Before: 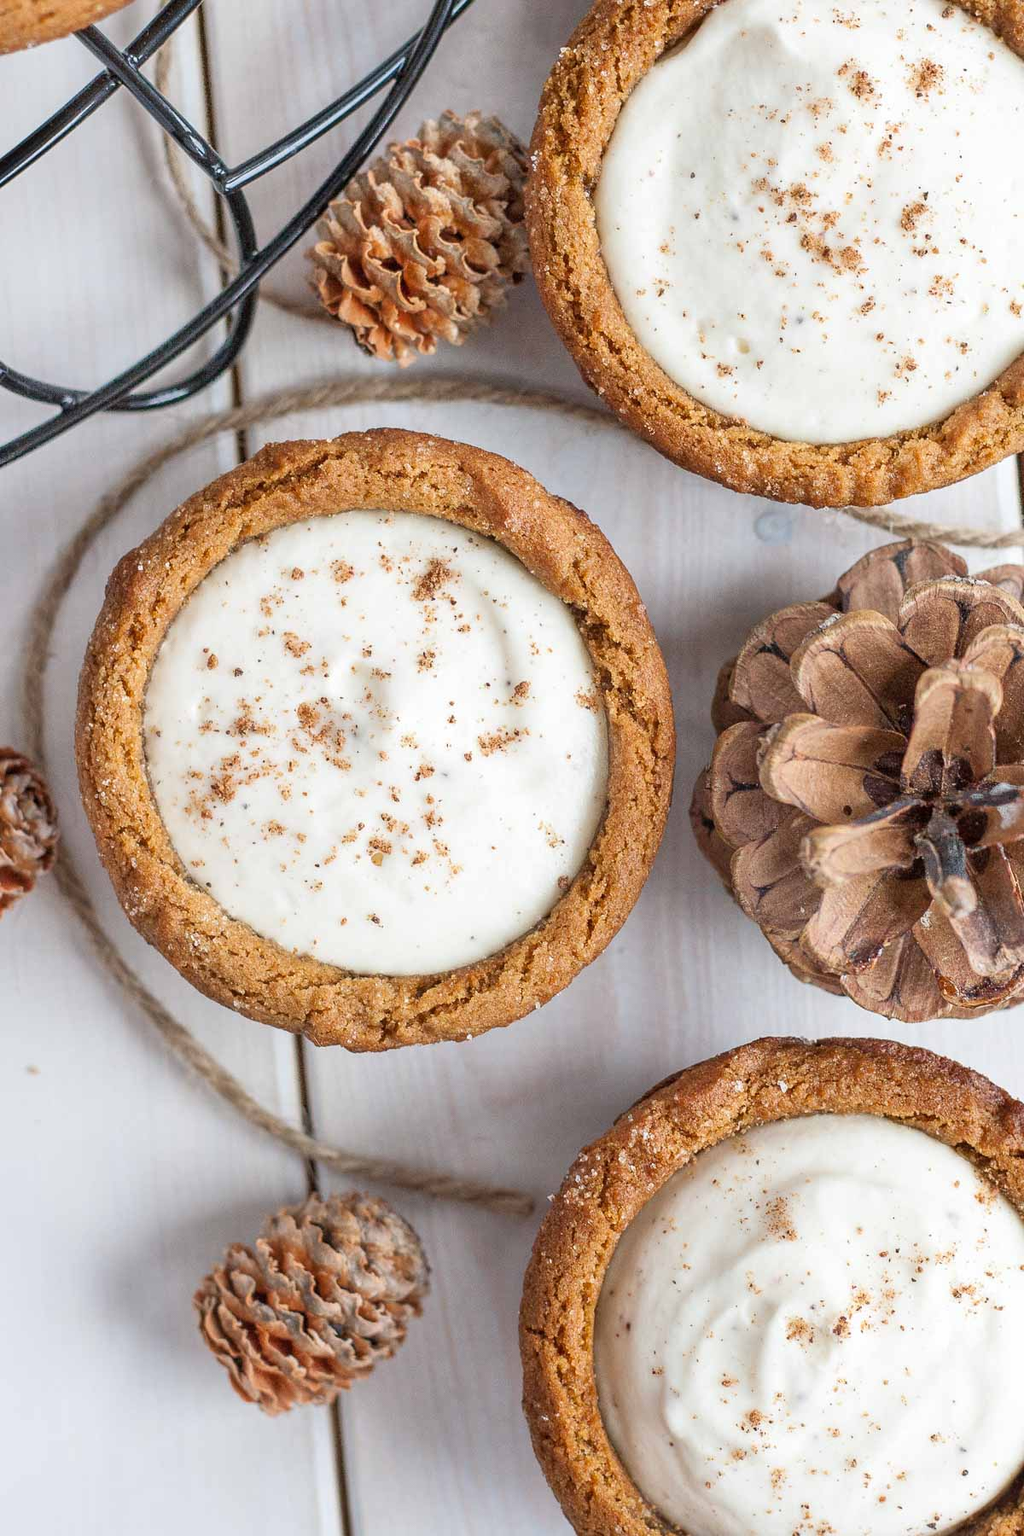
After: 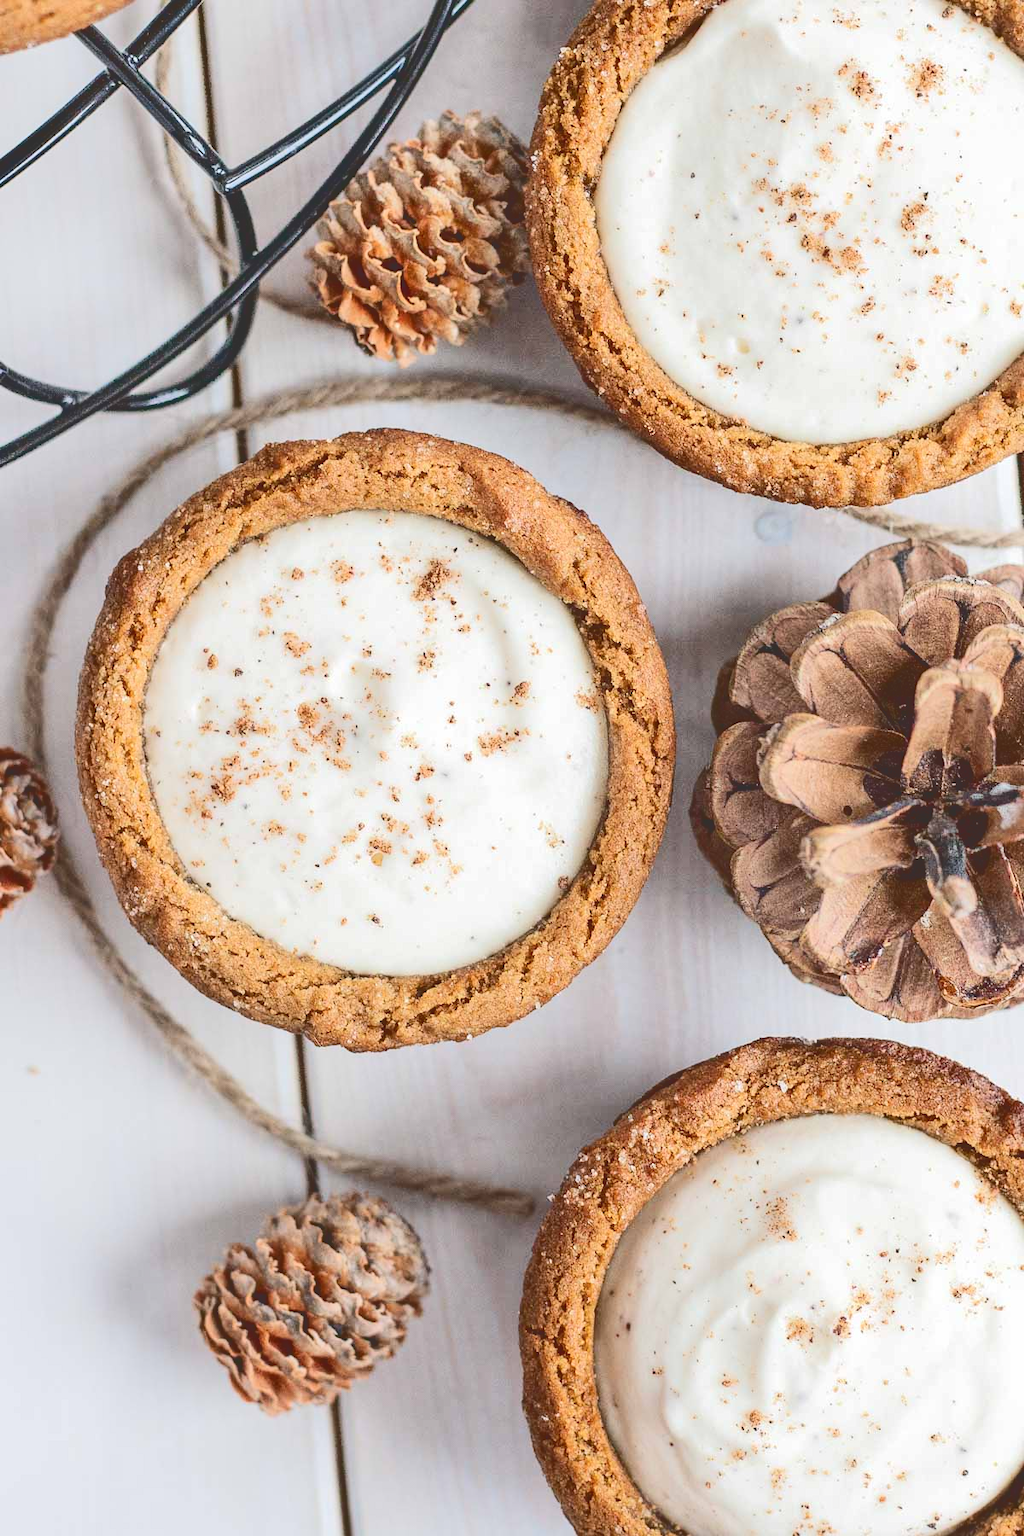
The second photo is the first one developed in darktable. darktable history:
tone curve: curves: ch0 [(0, 0) (0.003, 0.195) (0.011, 0.196) (0.025, 0.196) (0.044, 0.196) (0.069, 0.196) (0.1, 0.196) (0.136, 0.197) (0.177, 0.207) (0.224, 0.224) (0.277, 0.268) (0.335, 0.336) (0.399, 0.424) (0.468, 0.533) (0.543, 0.632) (0.623, 0.715) (0.709, 0.789) (0.801, 0.85) (0.898, 0.906) (1, 1)], color space Lab, independent channels, preserve colors none
